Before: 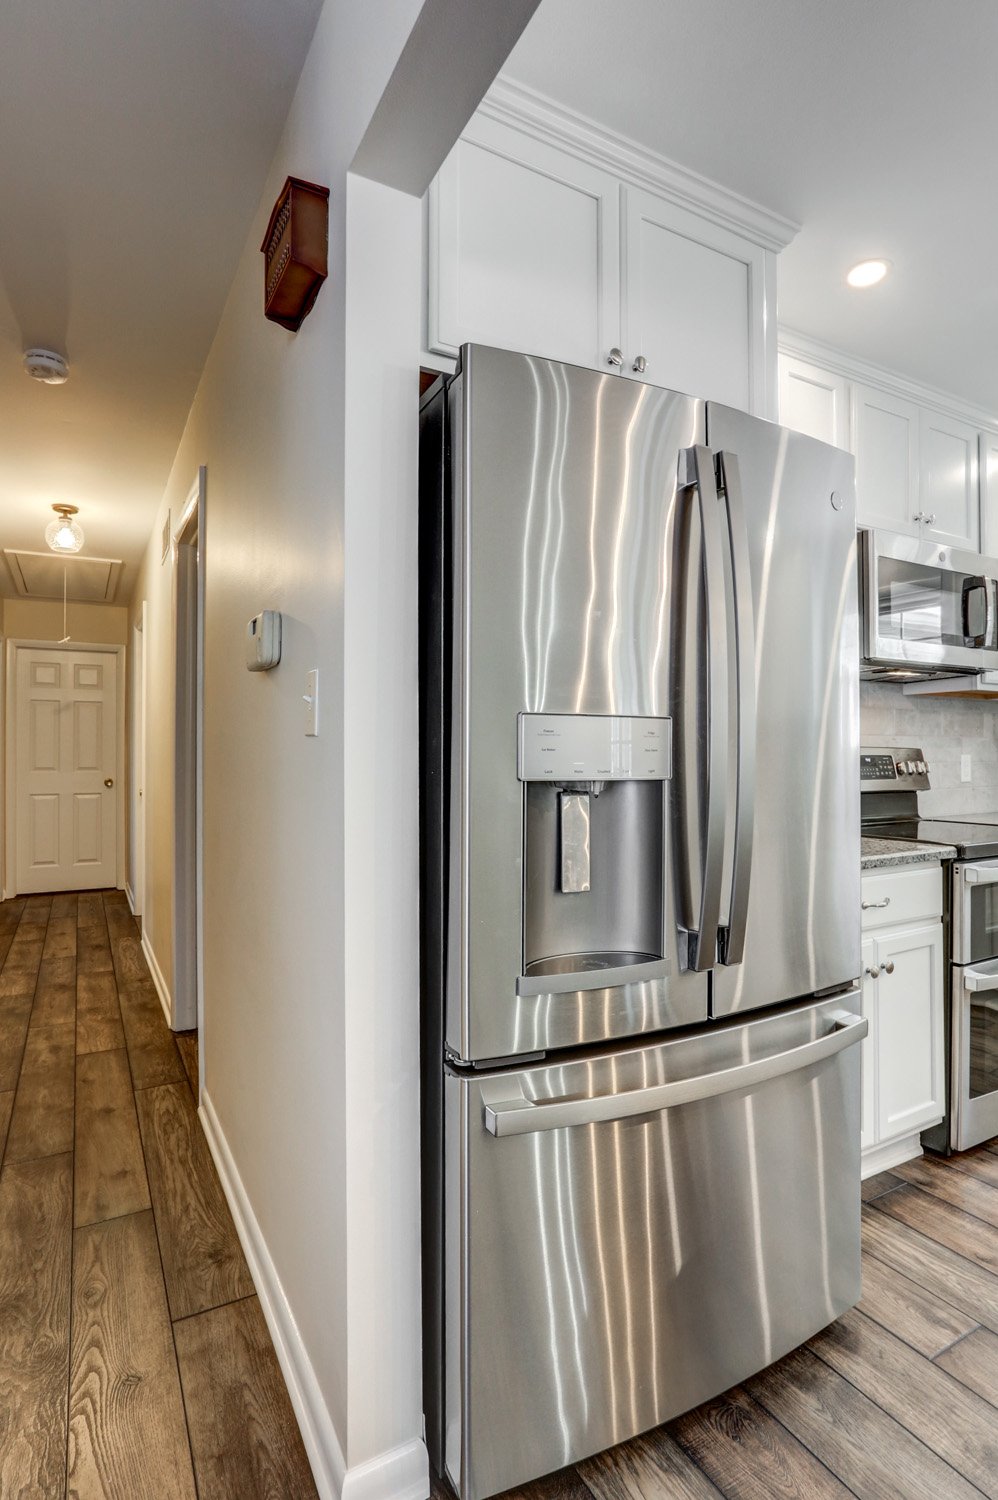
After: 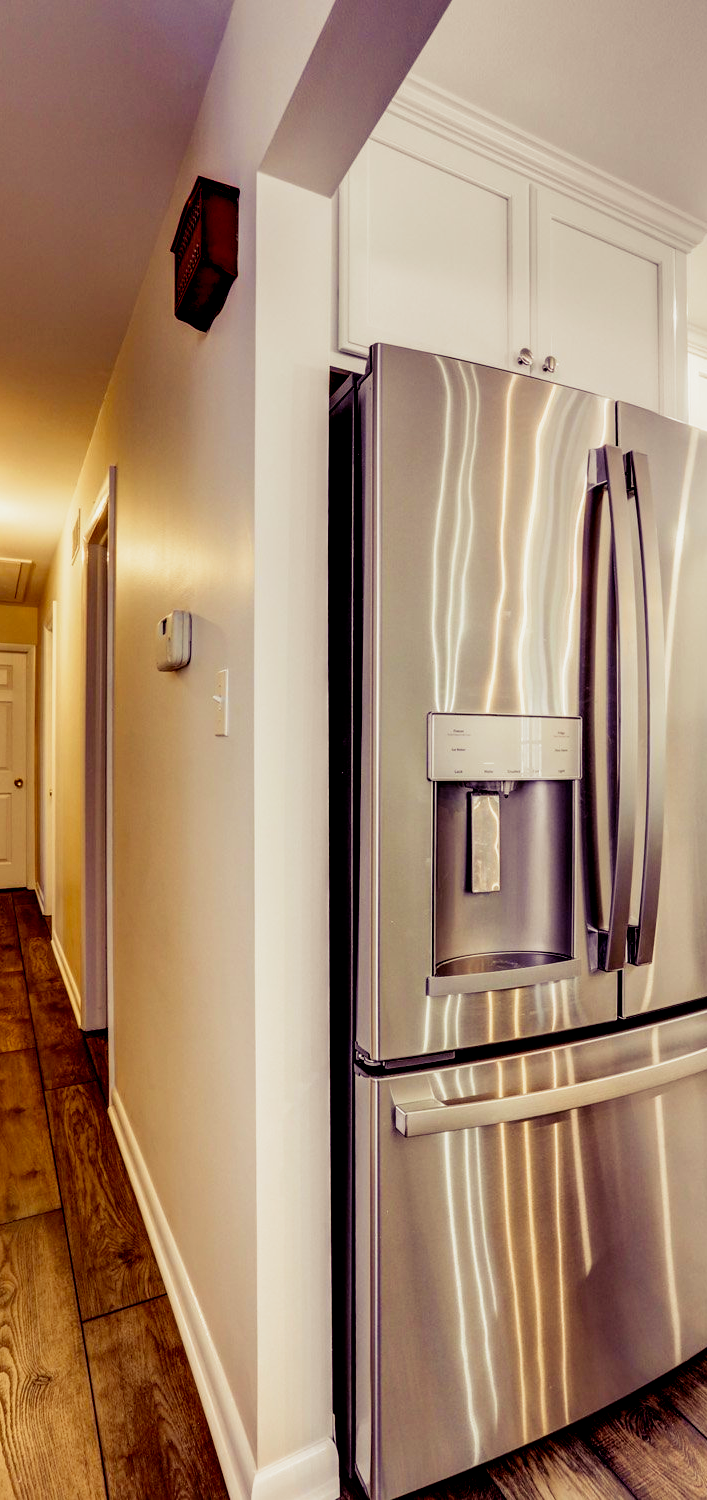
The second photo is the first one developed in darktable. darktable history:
velvia: on, module defaults
crop and rotate: left 9.023%, right 20.091%
exposure: black level correction 0.006, exposure -0.226 EV, compensate highlight preservation false
shadows and highlights: shadows 31.11, highlights 0.595, soften with gaussian
filmic rgb: middle gray luminance 8.63%, black relative exposure -6.35 EV, white relative exposure 2.72 EV, target black luminance 0%, hardness 4.76, latitude 73.57%, contrast 1.339, shadows ↔ highlights balance 9.64%, preserve chrominance no, color science v5 (2021), iterations of high-quality reconstruction 0, contrast in shadows safe, contrast in highlights safe
color balance rgb: shadows lift › luminance -28.77%, shadows lift › chroma 14.792%, shadows lift › hue 272.47°, power › luminance 9.821%, power › chroma 2.807%, power › hue 56.72°, perceptual saturation grading › global saturation 1.289%, perceptual saturation grading › highlights -1.682%, perceptual saturation grading › mid-tones 3.344%, perceptual saturation grading › shadows 8.782%
